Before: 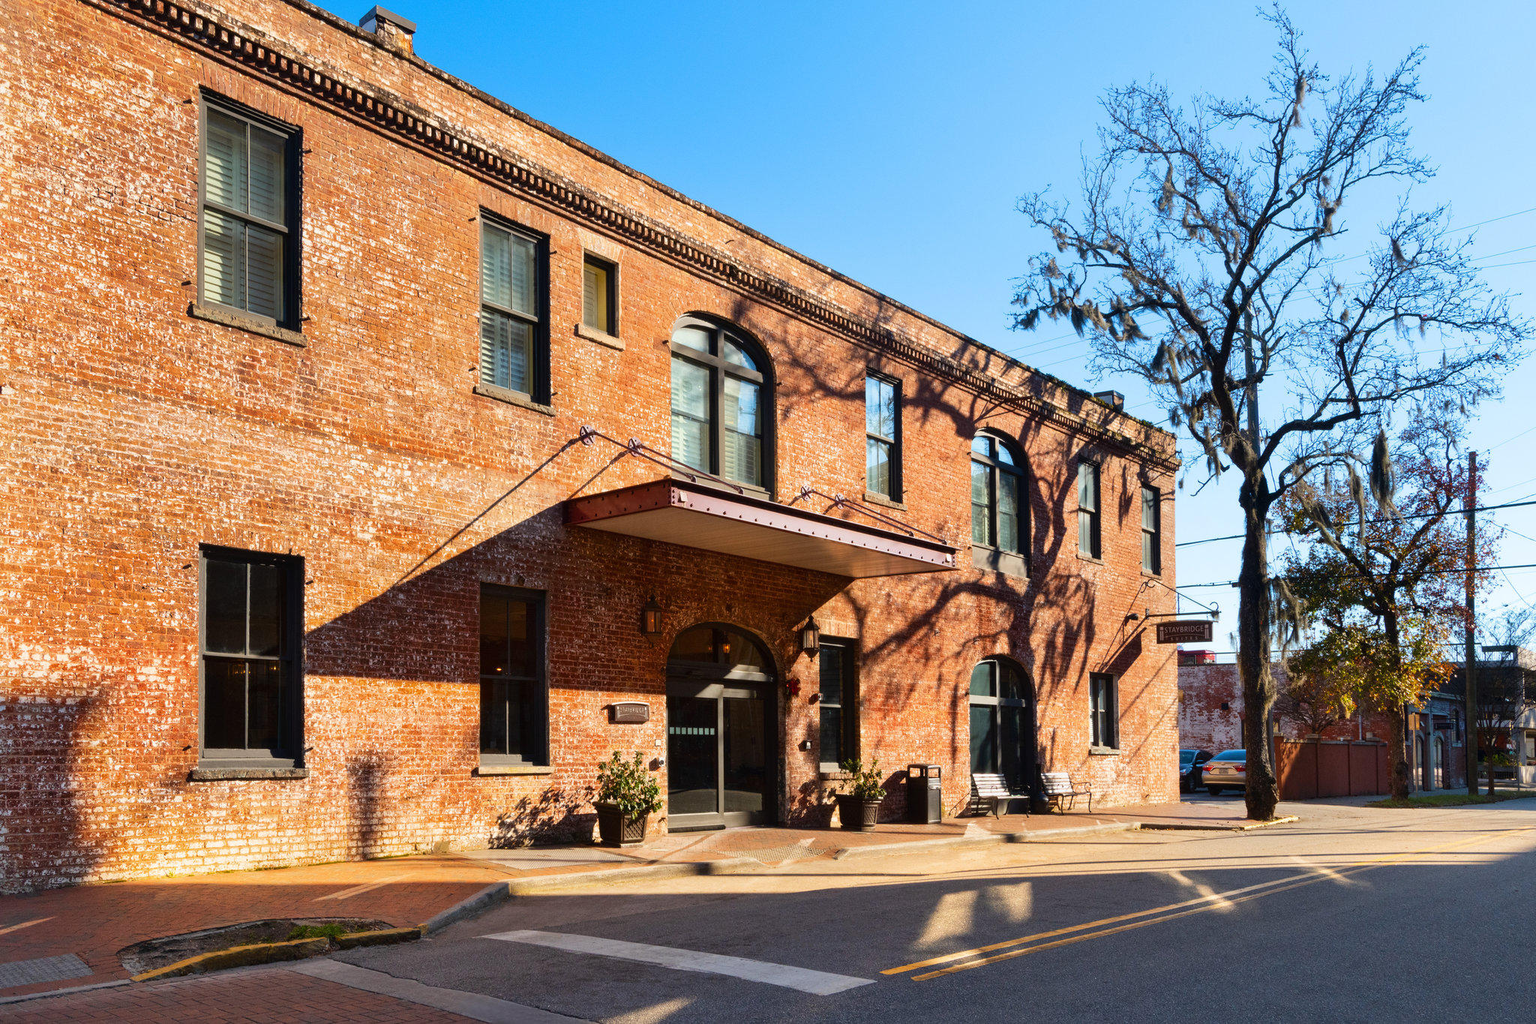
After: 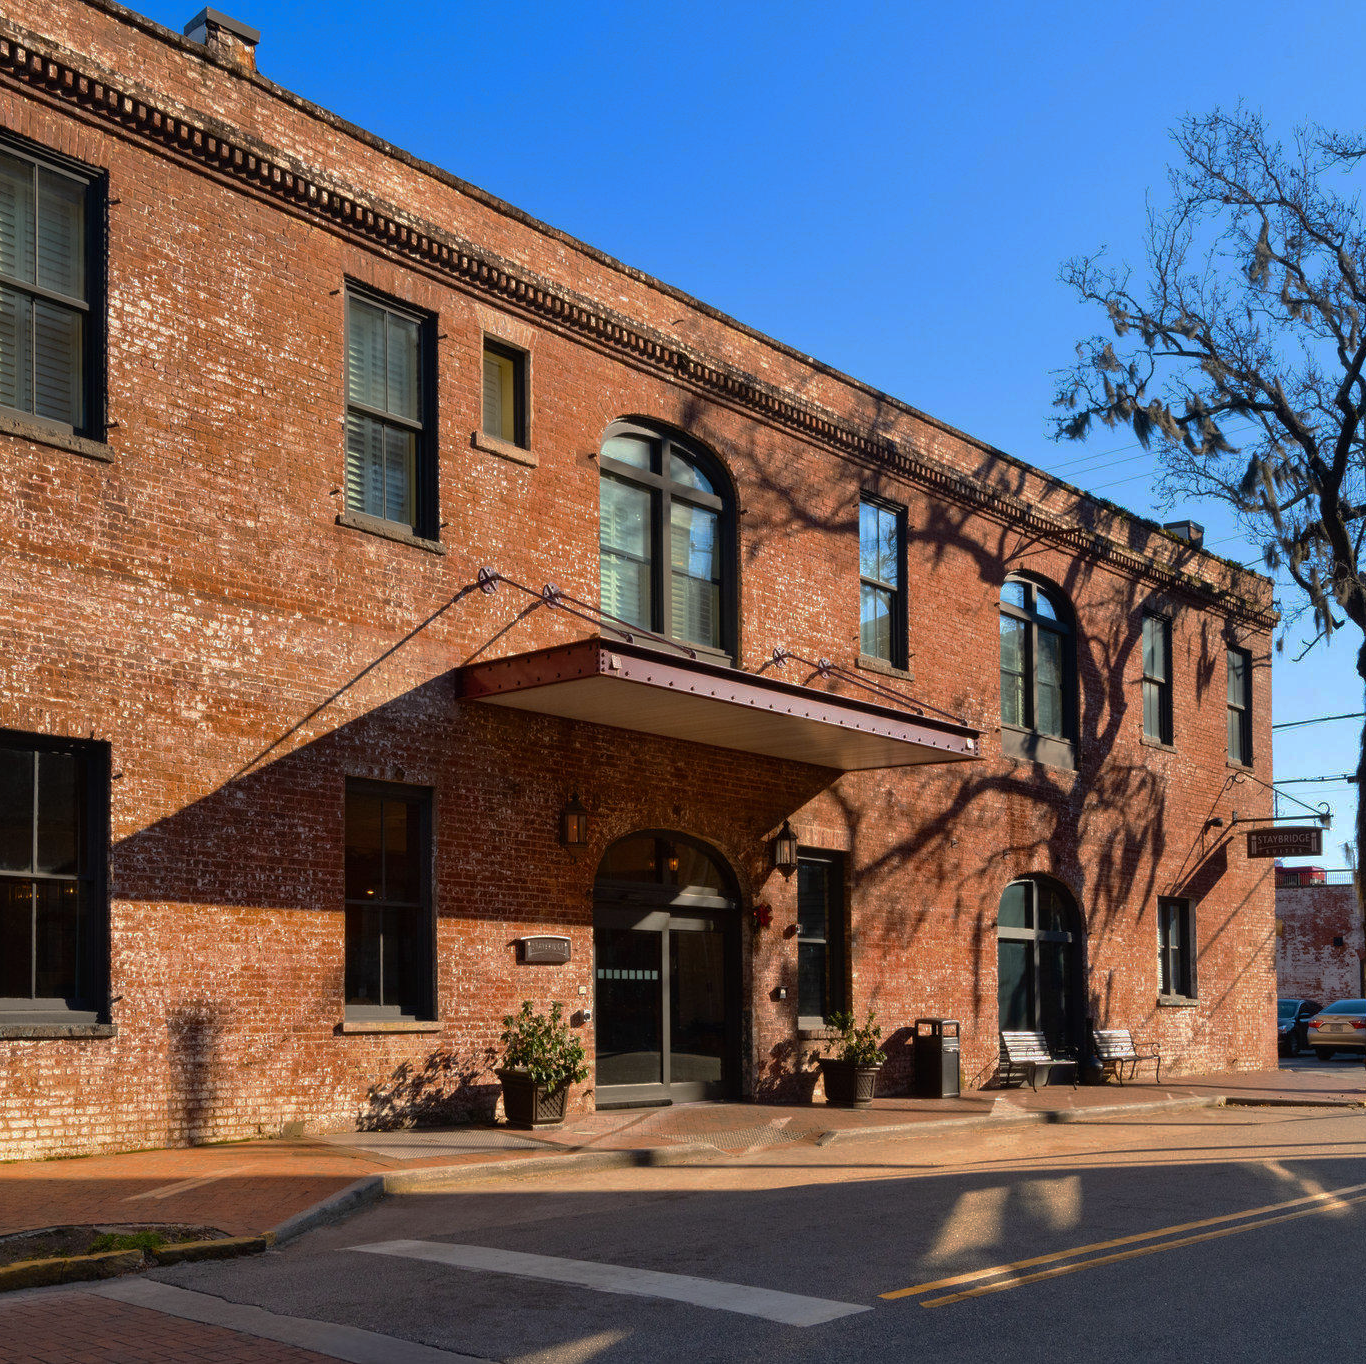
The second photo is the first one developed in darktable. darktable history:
crop and rotate: left 14.445%, right 18.828%
base curve: curves: ch0 [(0, 0) (0.841, 0.609) (1, 1)], preserve colors none
